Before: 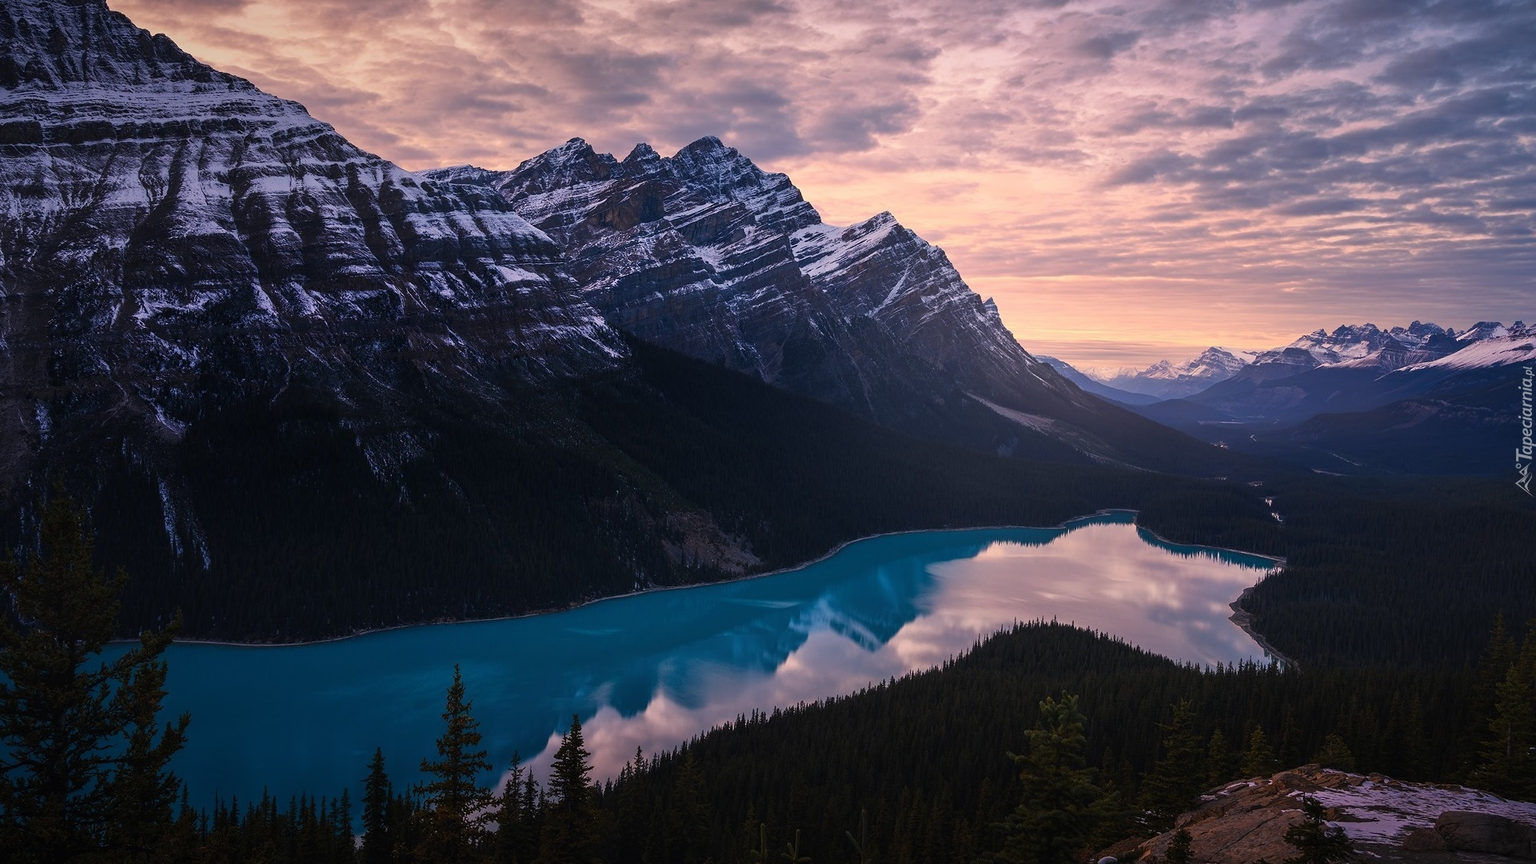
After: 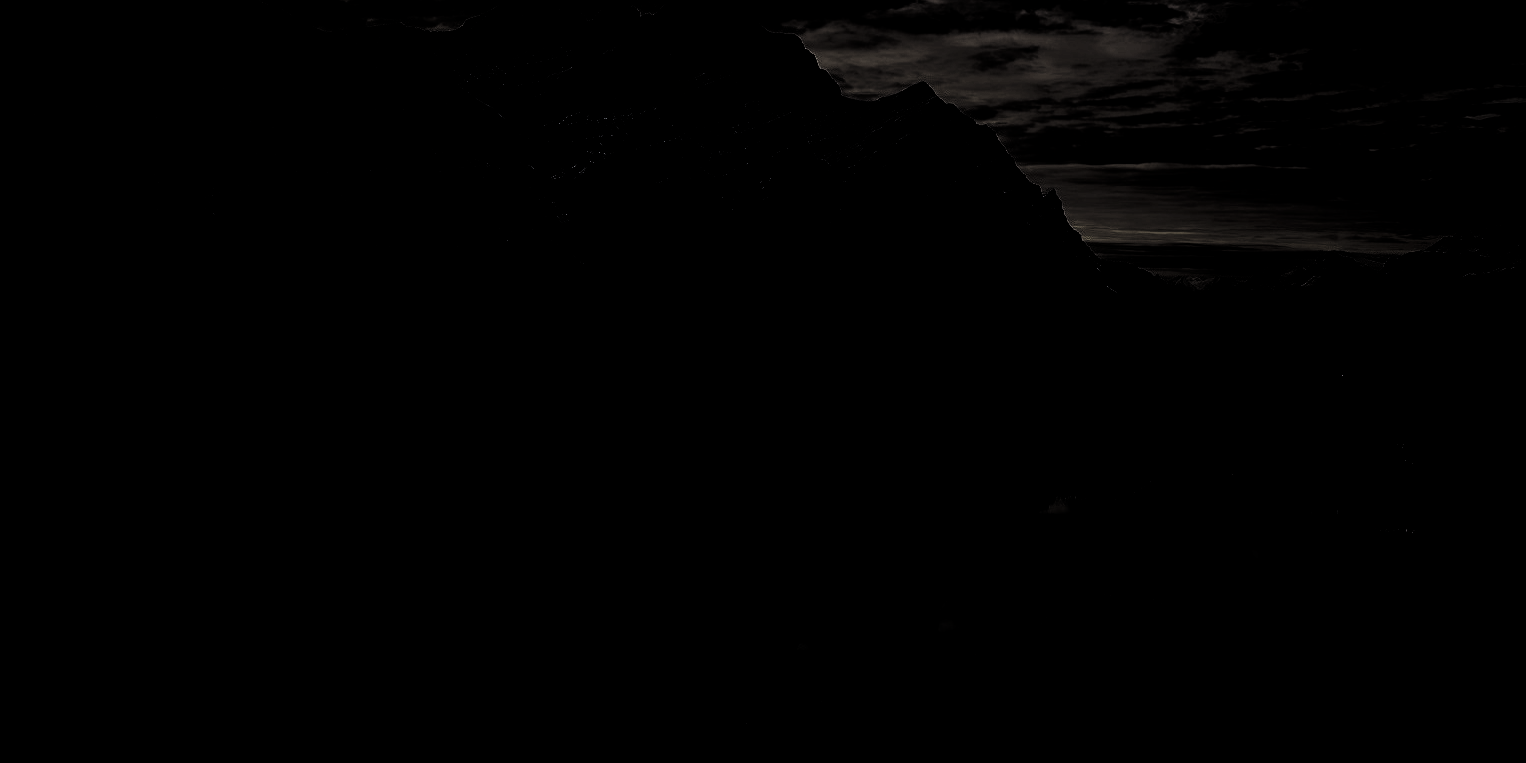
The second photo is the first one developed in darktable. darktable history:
crop: left 9.712%, top 16.928%, right 10.845%, bottom 12.332%
levels: levels [0.721, 0.937, 0.997]
haze removal: strength -0.05
local contrast: on, module defaults
